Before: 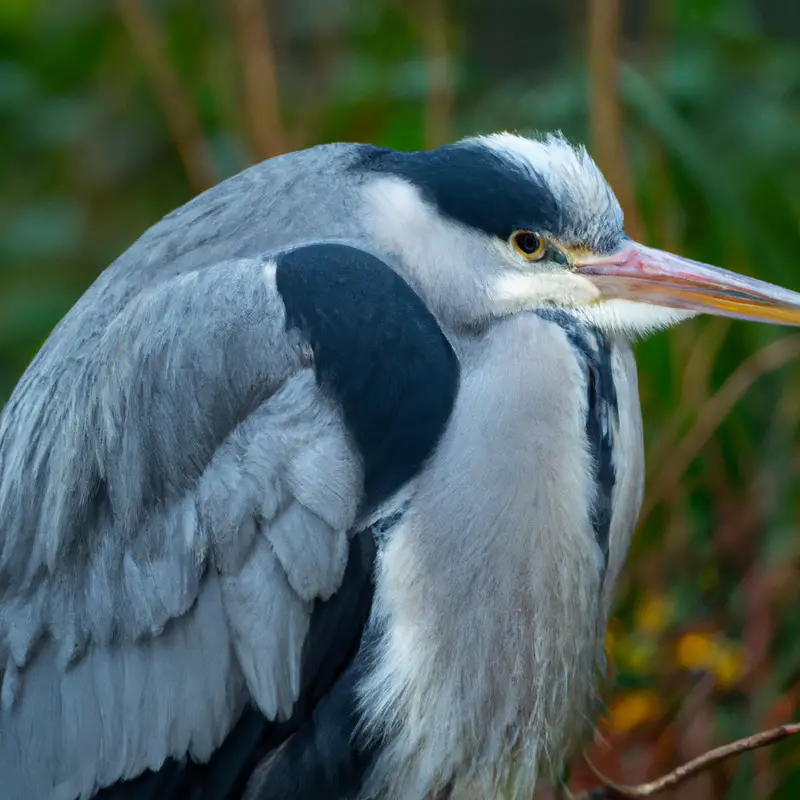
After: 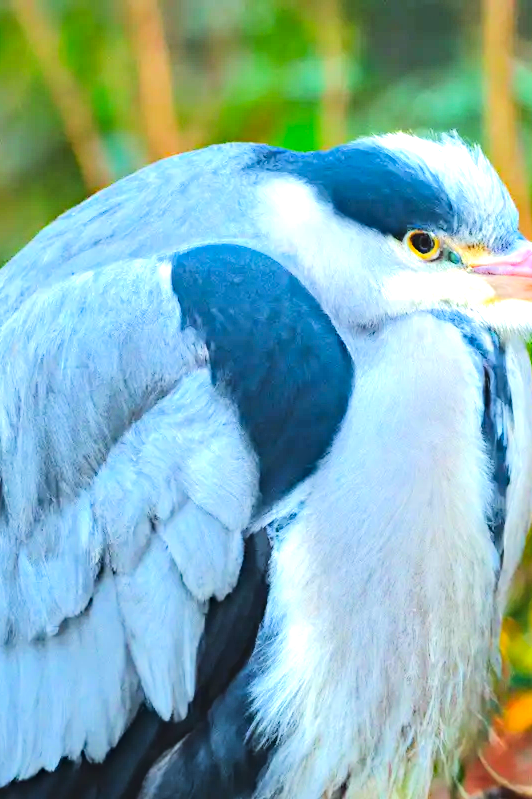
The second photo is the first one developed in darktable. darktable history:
crop and rotate: left 13.372%, right 20.018%
haze removal: compatibility mode true, adaptive false
contrast brightness saturation: contrast 0.092, saturation 0.268
tone equalizer: -7 EV 0.157 EV, -6 EV 0.592 EV, -5 EV 1.15 EV, -4 EV 1.31 EV, -3 EV 1.13 EV, -2 EV 0.6 EV, -1 EV 0.15 EV, edges refinement/feathering 500, mask exposure compensation -1.57 EV, preserve details no
exposure: black level correction -0.005, exposure 1.006 EV, compensate highlight preservation false
